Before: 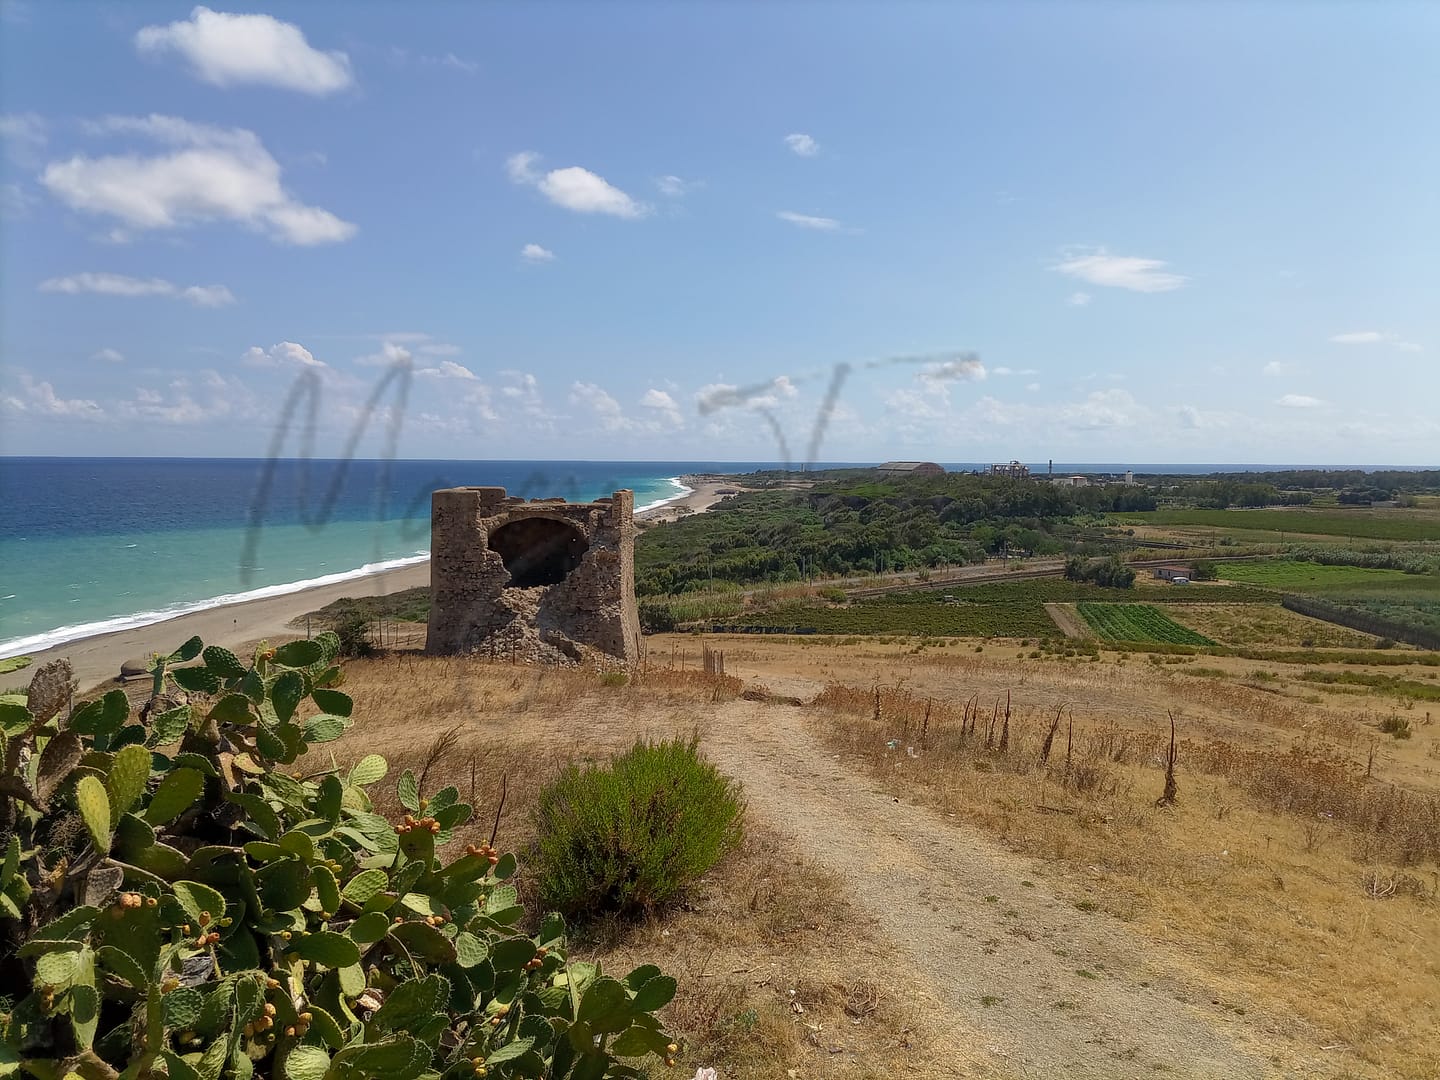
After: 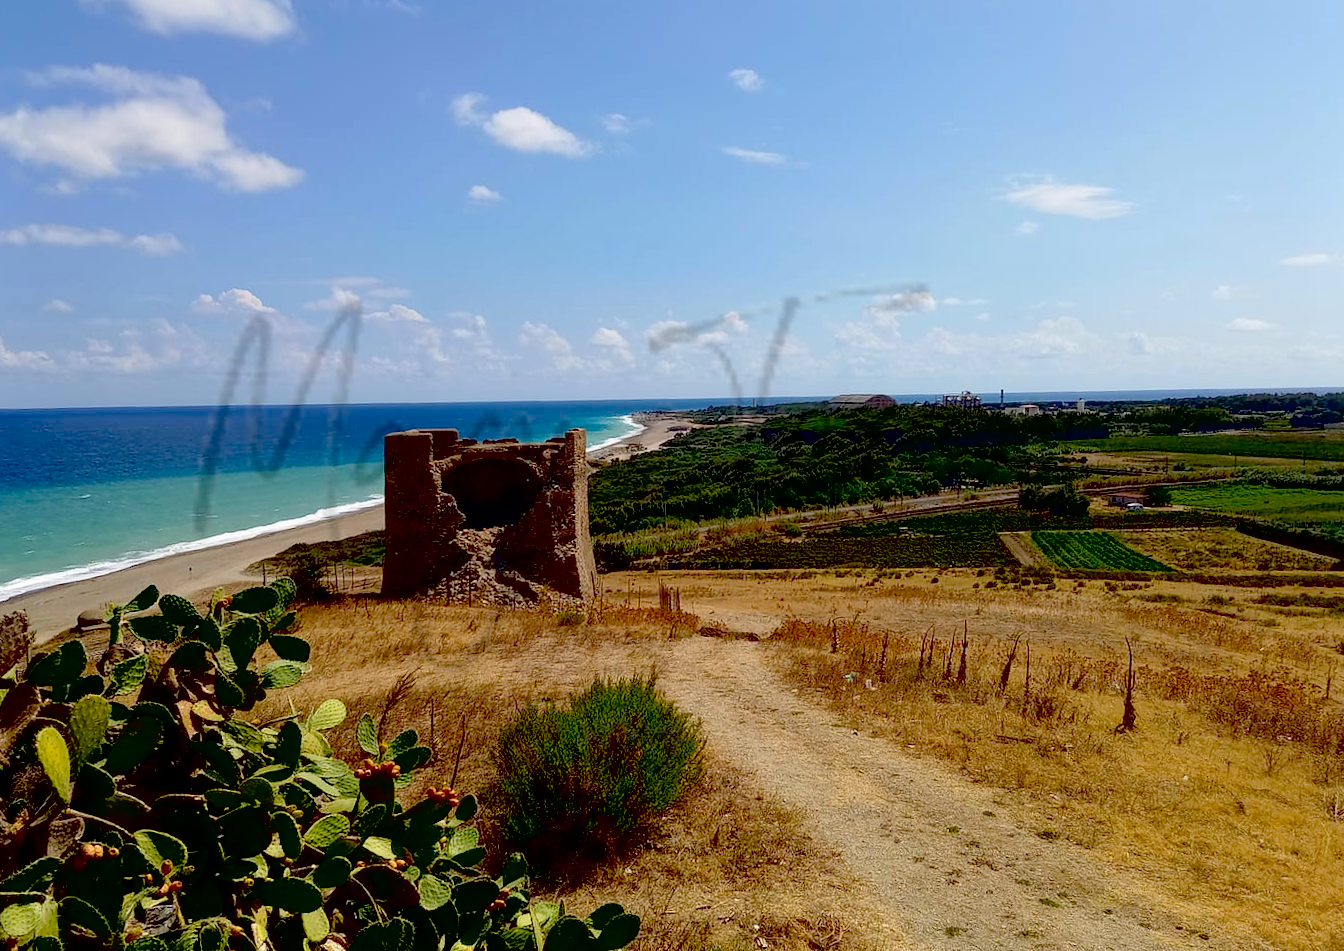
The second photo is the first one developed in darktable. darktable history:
rotate and perspective: rotation -3°, crop left 0.031, crop right 0.968, crop top 0.07, crop bottom 0.93
crop and rotate: angle -1.69°
contrast brightness saturation: contrast 0.03, brightness 0.06, saturation 0.13
exposure: black level correction 0.056, compensate highlight preservation false
